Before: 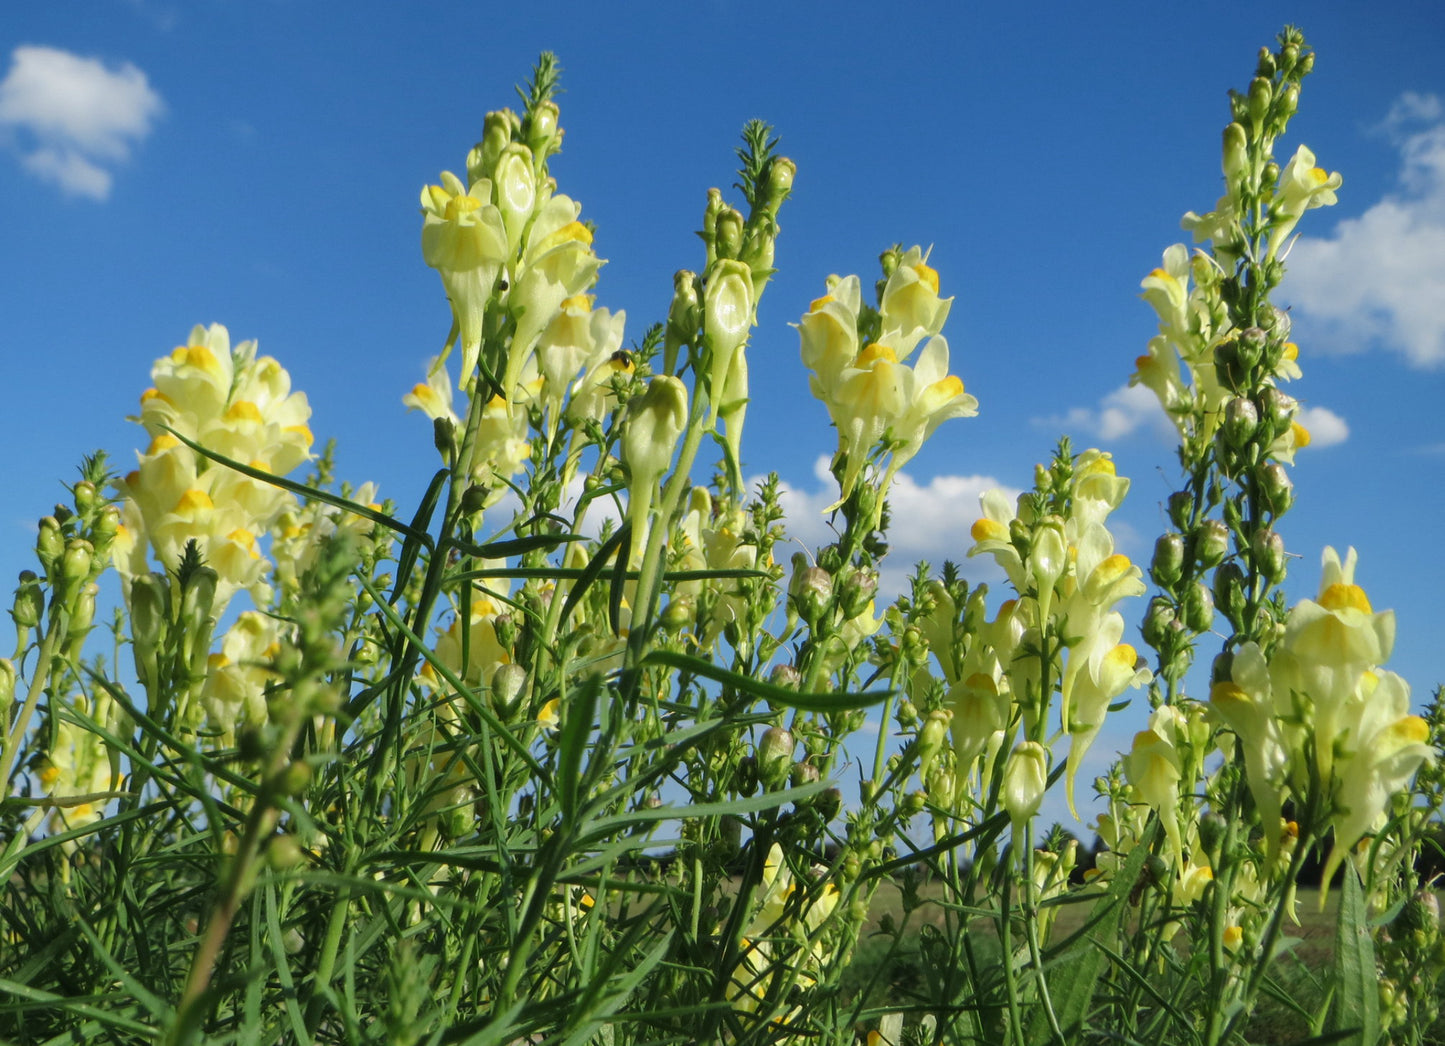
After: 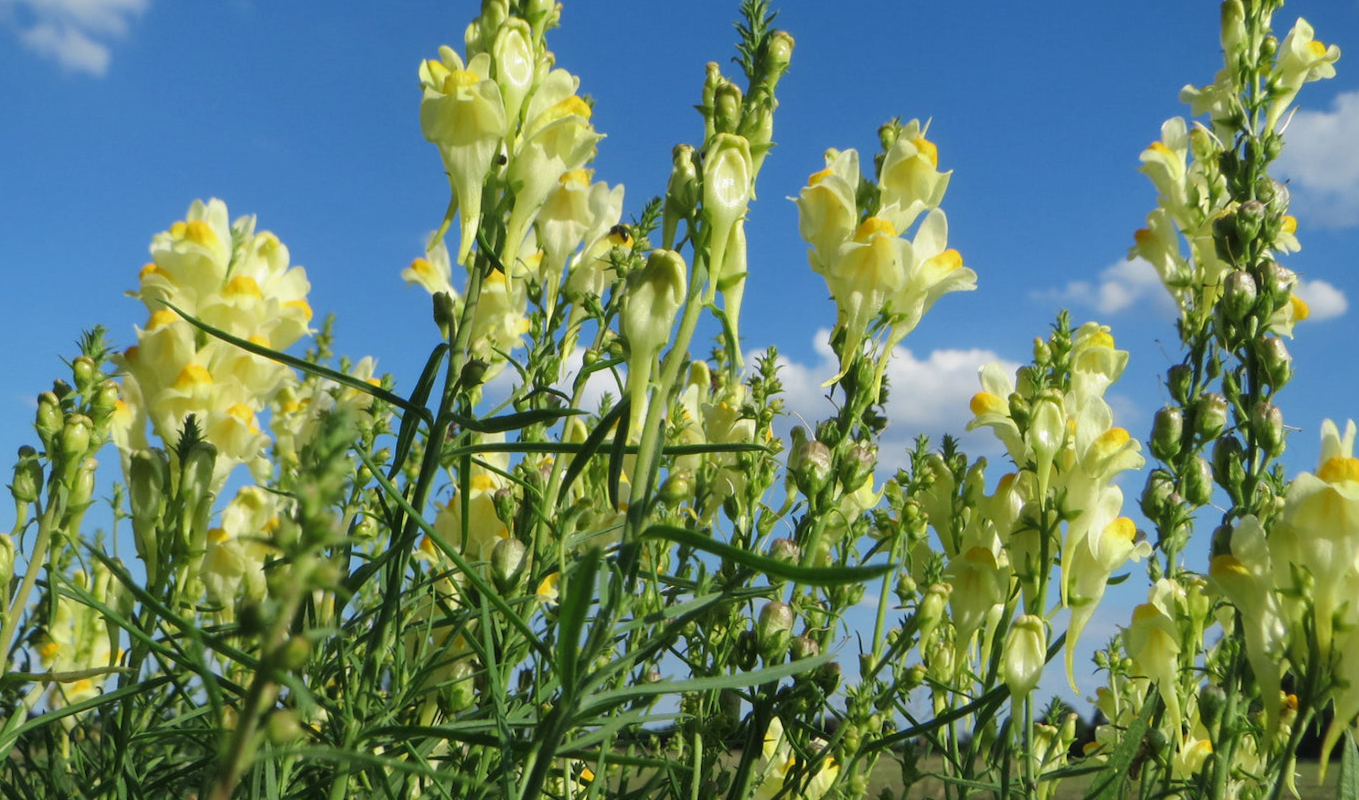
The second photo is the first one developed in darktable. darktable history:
crop and rotate: angle 0.103°, top 11.998%, right 5.709%, bottom 11.276%
